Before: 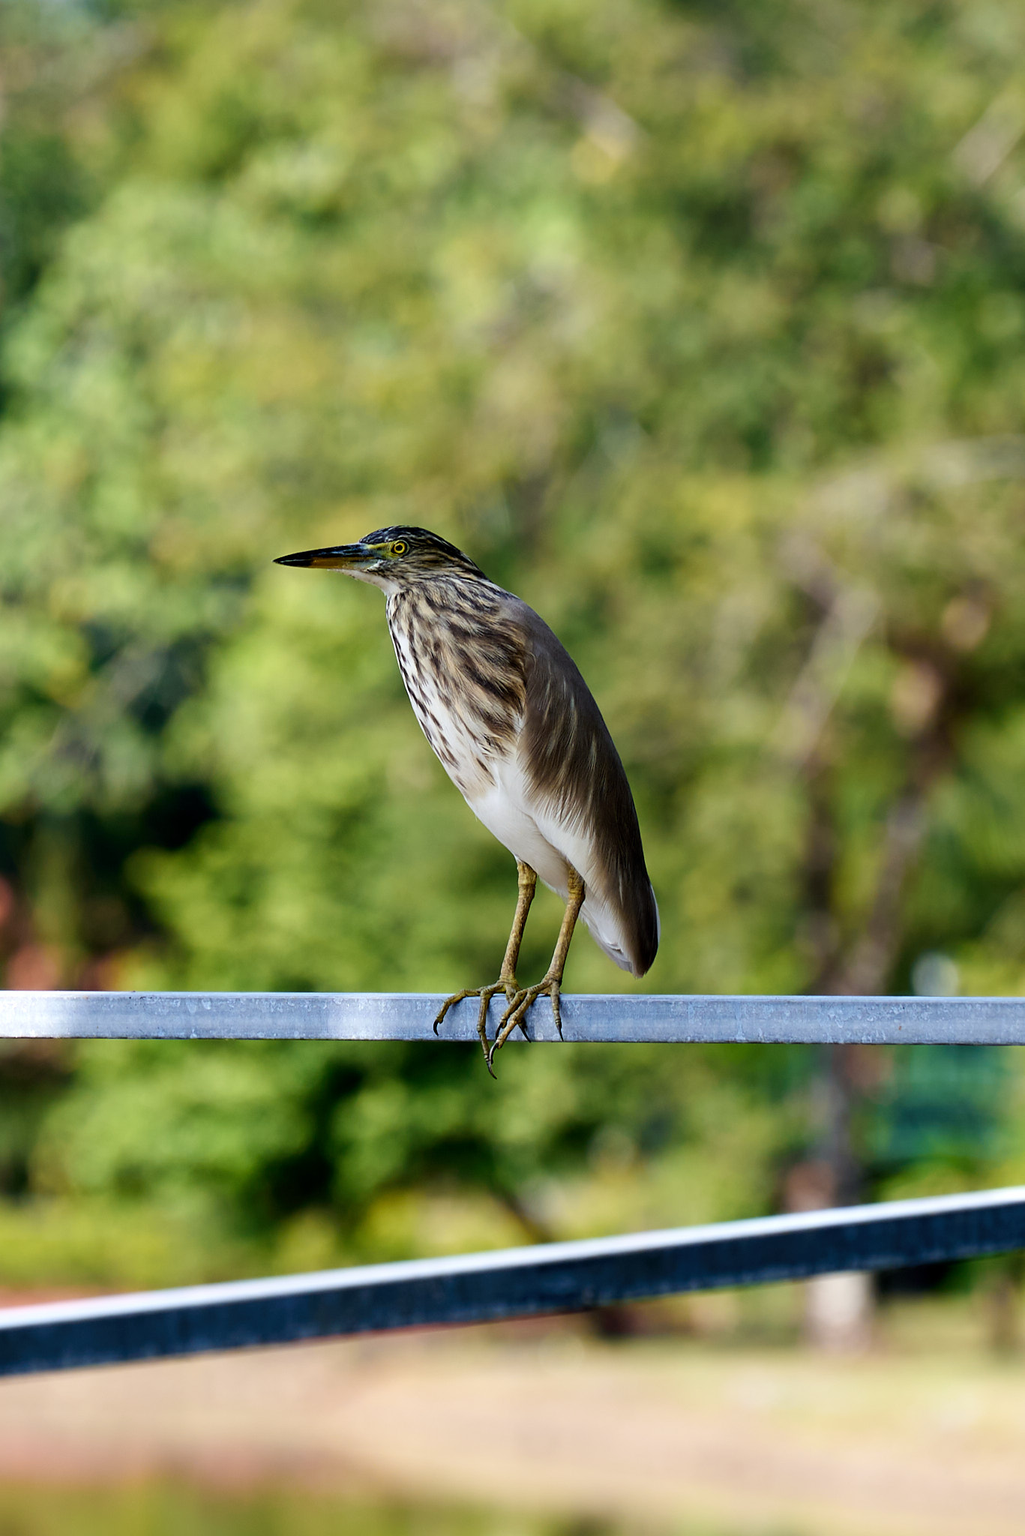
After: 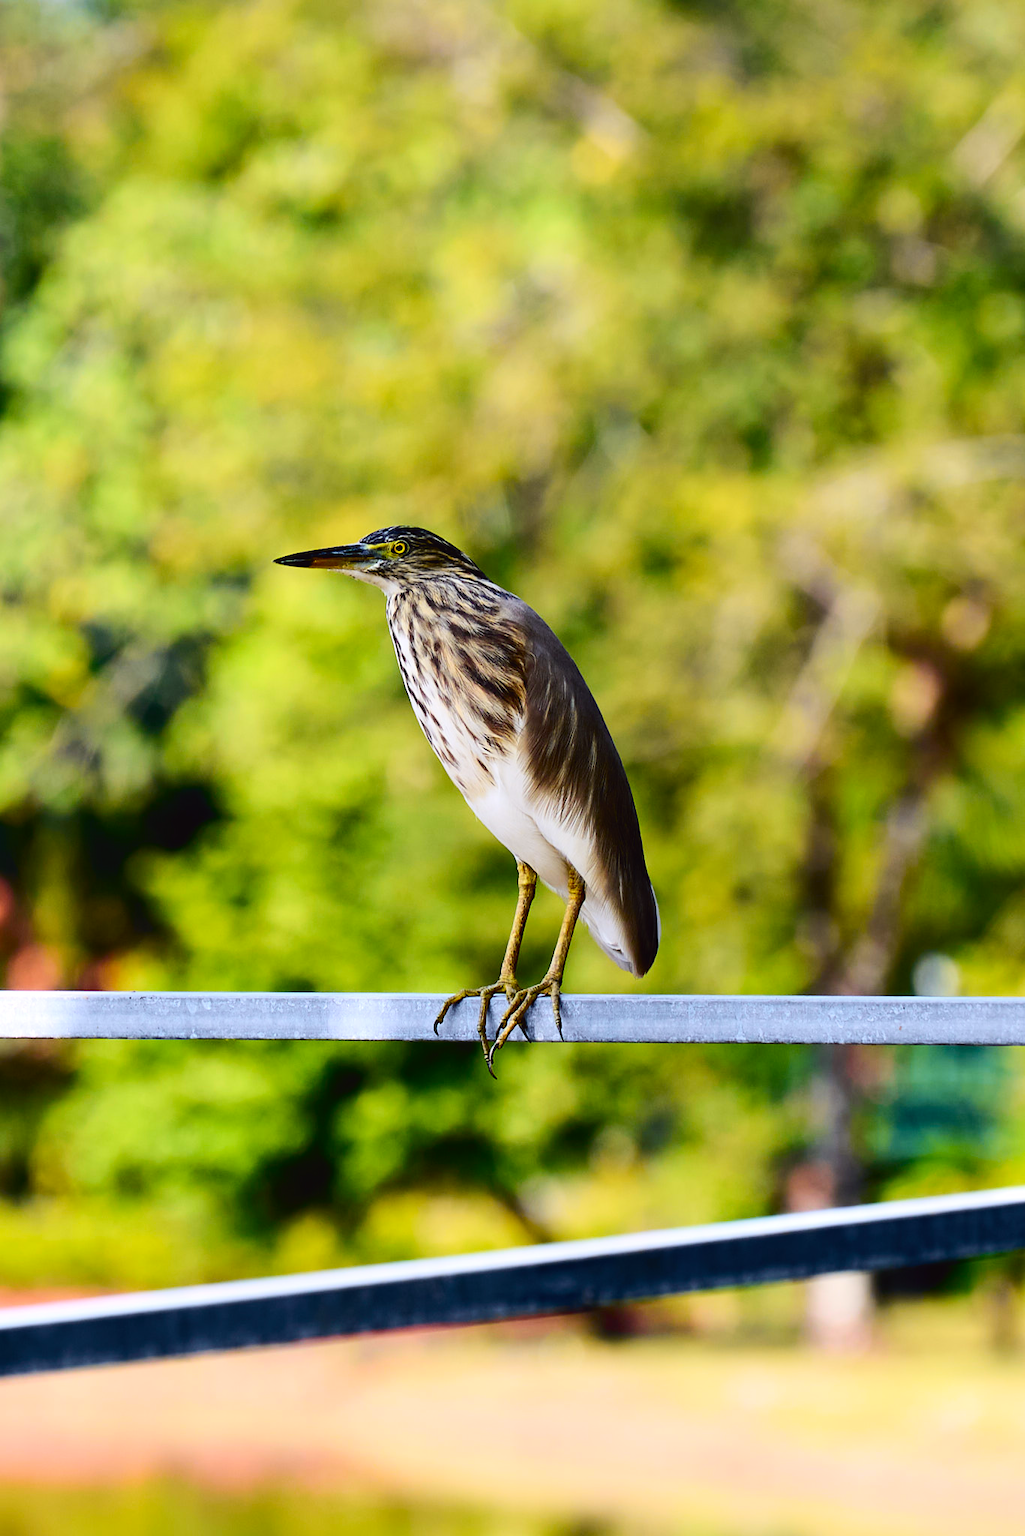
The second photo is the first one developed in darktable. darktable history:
tone curve: curves: ch0 [(0, 0.023) (0.103, 0.087) (0.295, 0.297) (0.445, 0.531) (0.553, 0.665) (0.735, 0.843) (0.994, 1)]; ch1 [(0, 0) (0.414, 0.395) (0.447, 0.447) (0.485, 0.495) (0.512, 0.523) (0.542, 0.581) (0.581, 0.632) (0.646, 0.715) (1, 1)]; ch2 [(0, 0) (0.369, 0.388) (0.449, 0.431) (0.478, 0.471) (0.516, 0.517) (0.579, 0.624) (0.674, 0.775) (1, 1)], color space Lab, independent channels, preserve colors none
